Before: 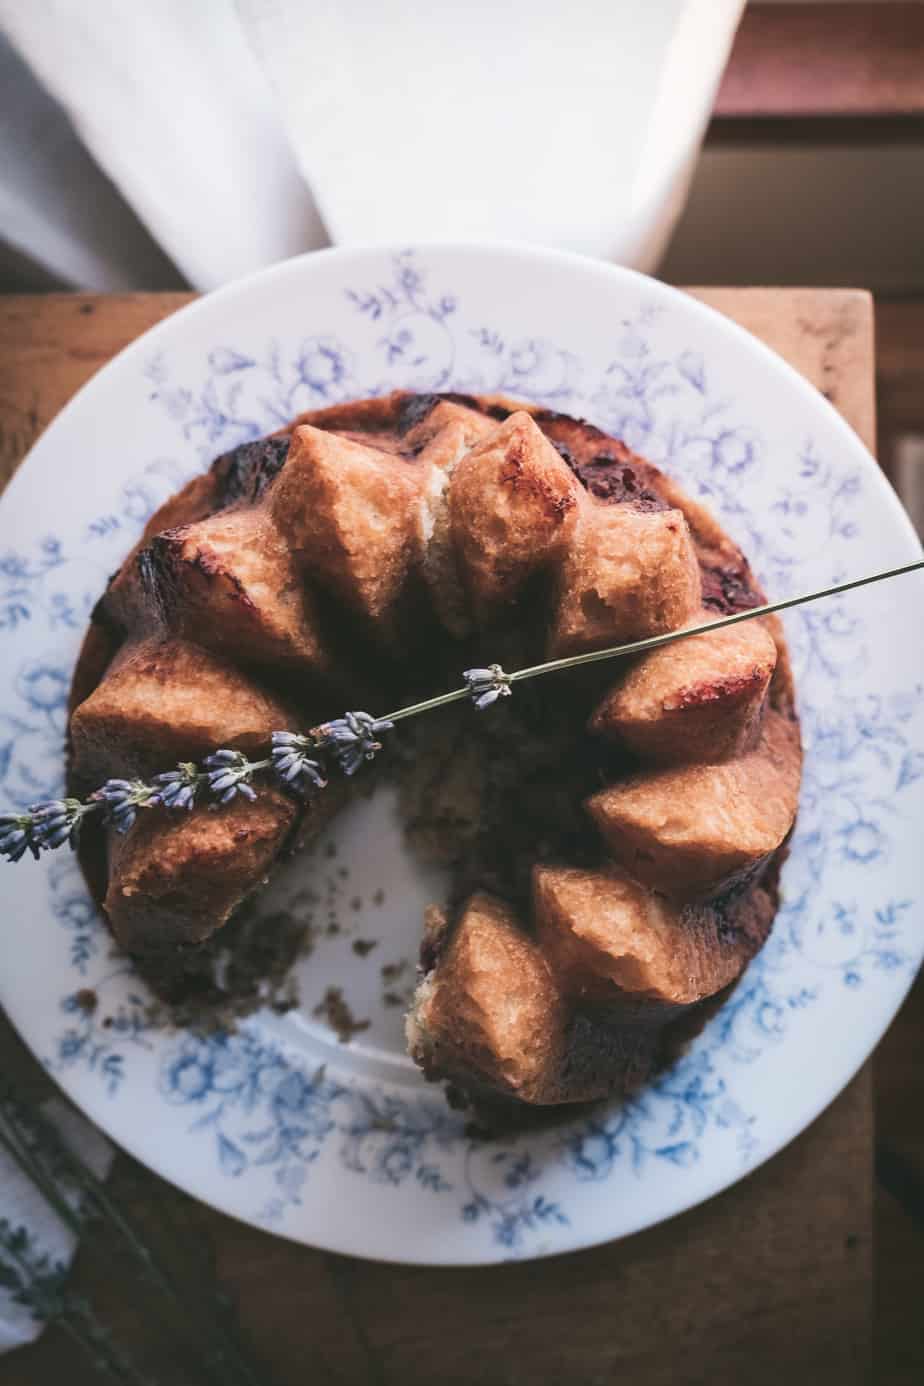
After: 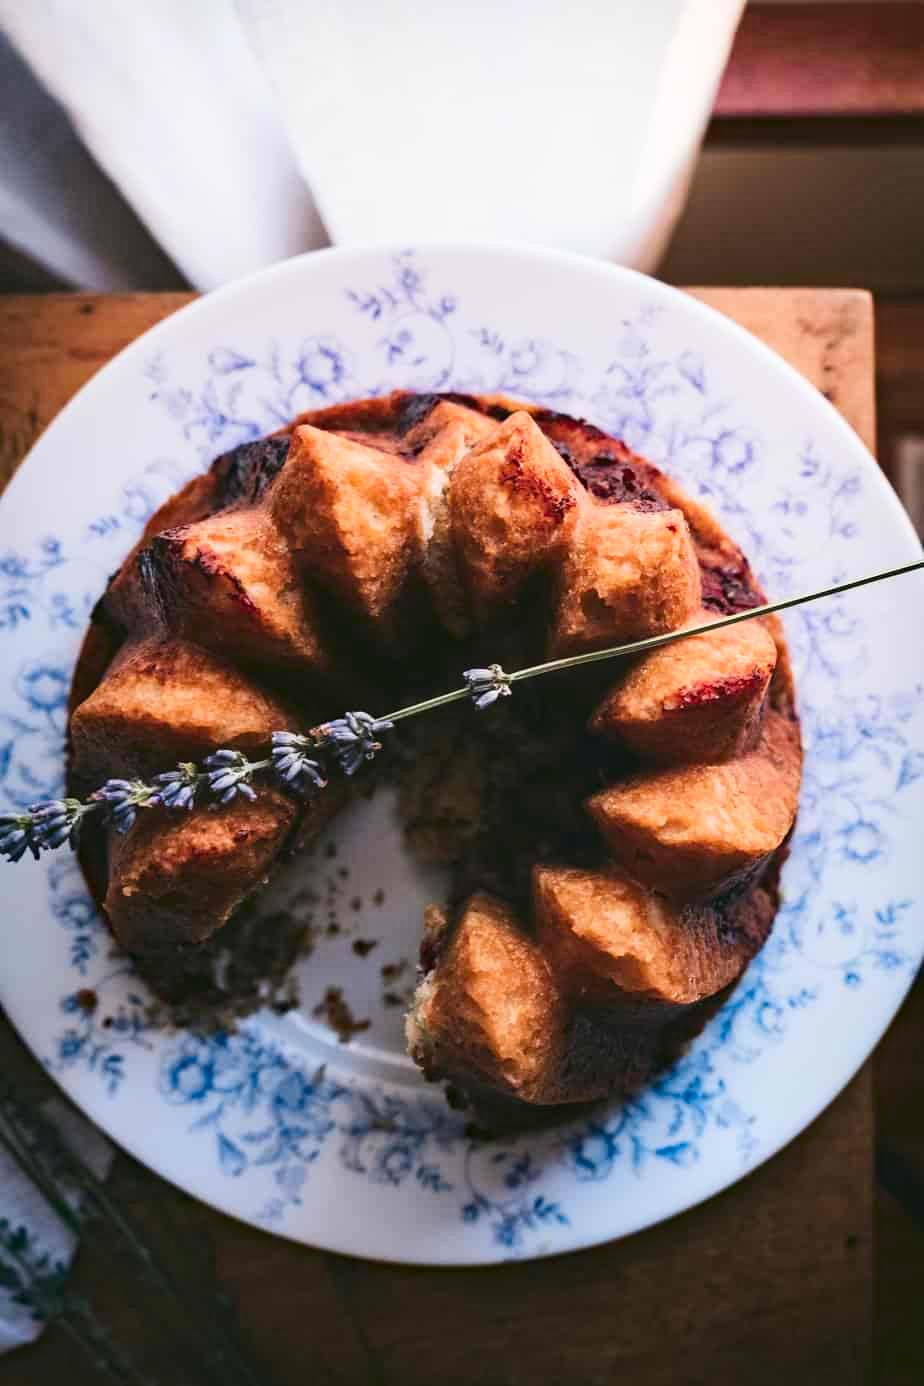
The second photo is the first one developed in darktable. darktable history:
haze removal: strength 0.285, distance 0.247, compatibility mode true, adaptive false
contrast brightness saturation: contrast 0.159, saturation 0.315
